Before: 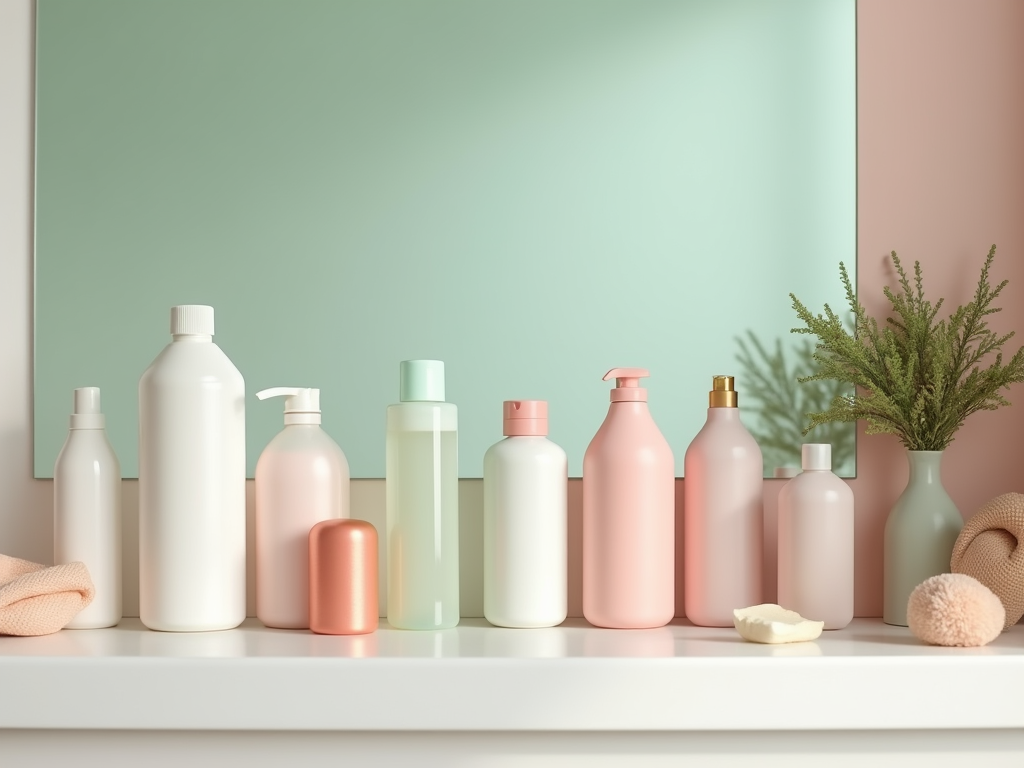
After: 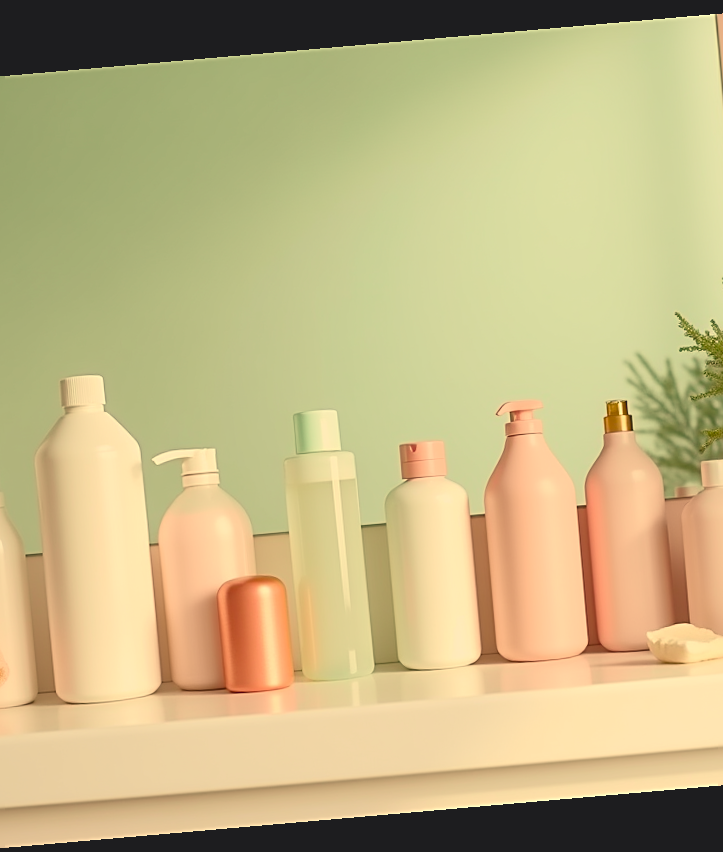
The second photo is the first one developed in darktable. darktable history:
tone curve: curves: ch0 [(0, 0.045) (0.155, 0.169) (0.46, 0.466) (0.751, 0.788) (1, 0.961)]; ch1 [(0, 0) (0.43, 0.408) (0.472, 0.469) (0.505, 0.503) (0.553, 0.563) (0.592, 0.581) (0.631, 0.625) (1, 1)]; ch2 [(0, 0) (0.505, 0.495) (0.55, 0.557) (0.583, 0.573) (1, 1)], color space Lab, independent channels, preserve colors none
color balance rgb: shadows lift › chroma 2%, shadows lift › hue 247.2°, power › chroma 0.3%, power › hue 25.2°, highlights gain › chroma 3%, highlights gain › hue 60°, global offset › luminance 0.75%, perceptual saturation grading › global saturation 20%, perceptual saturation grading › highlights -20%, perceptual saturation grading › shadows 30%, global vibrance 20%
shadows and highlights: shadows 25, highlights -25
color correction: highlights a* 1.39, highlights b* 17.83
rotate and perspective: rotation -4.98°, automatic cropping off
crop and rotate: left 12.673%, right 20.66%
sharpen: on, module defaults
